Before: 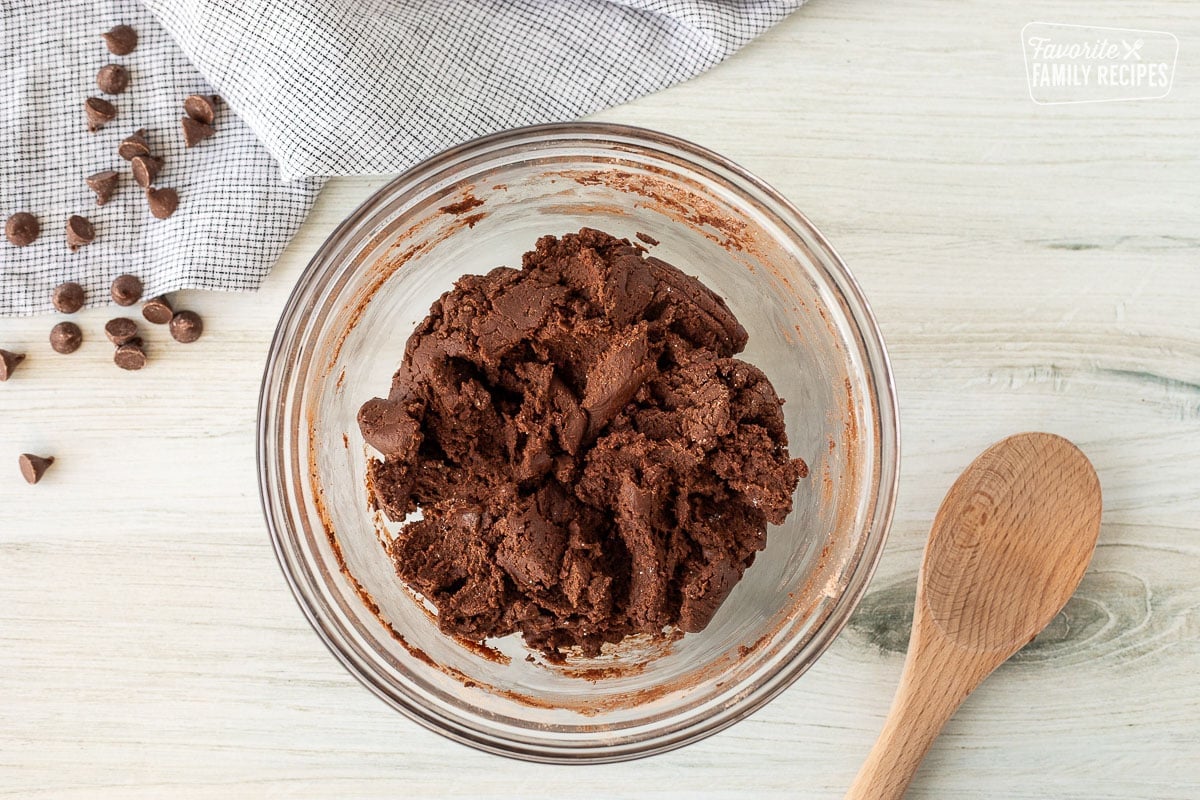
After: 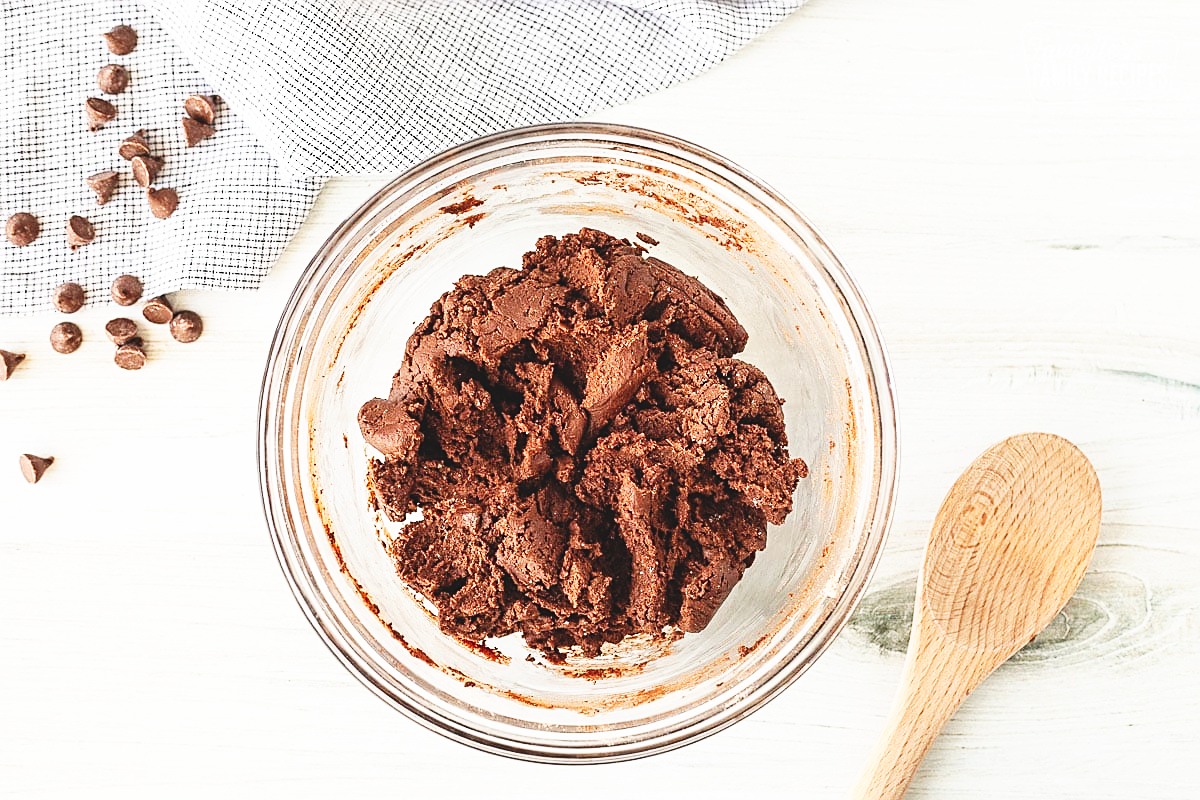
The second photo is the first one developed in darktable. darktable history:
exposure: black level correction -0.015, exposure -0.133 EV, compensate highlight preservation false
base curve: curves: ch0 [(0, 0) (0.007, 0.004) (0.027, 0.03) (0.046, 0.07) (0.207, 0.54) (0.442, 0.872) (0.673, 0.972) (1, 1)], preserve colors none
sharpen: on, module defaults
